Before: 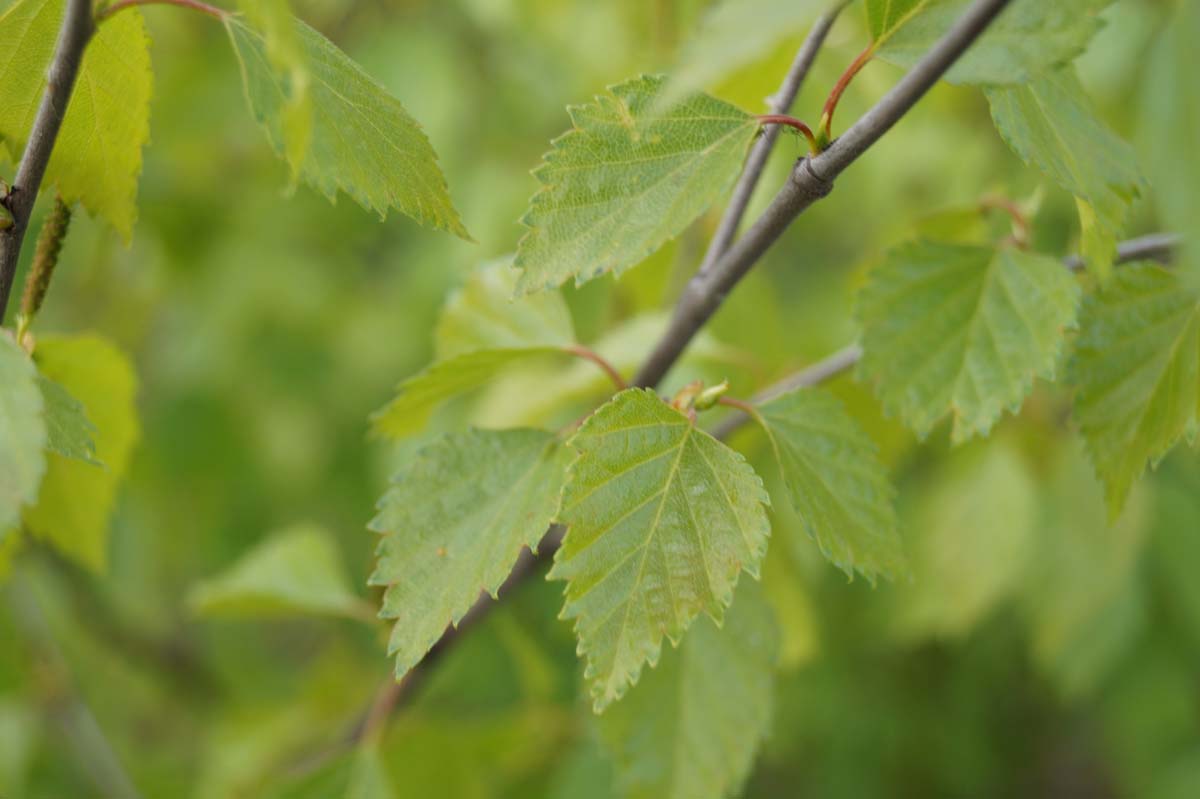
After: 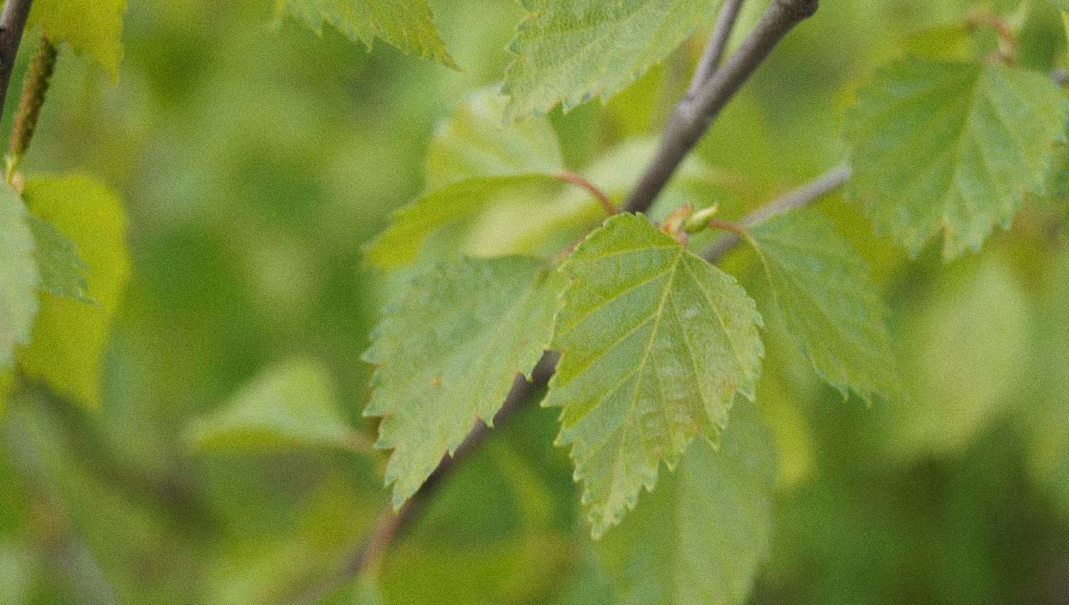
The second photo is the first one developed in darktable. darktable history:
rotate and perspective: rotation -1.42°, crop left 0.016, crop right 0.984, crop top 0.035, crop bottom 0.965
grain: on, module defaults
crop: top 20.916%, right 9.437%, bottom 0.316%
